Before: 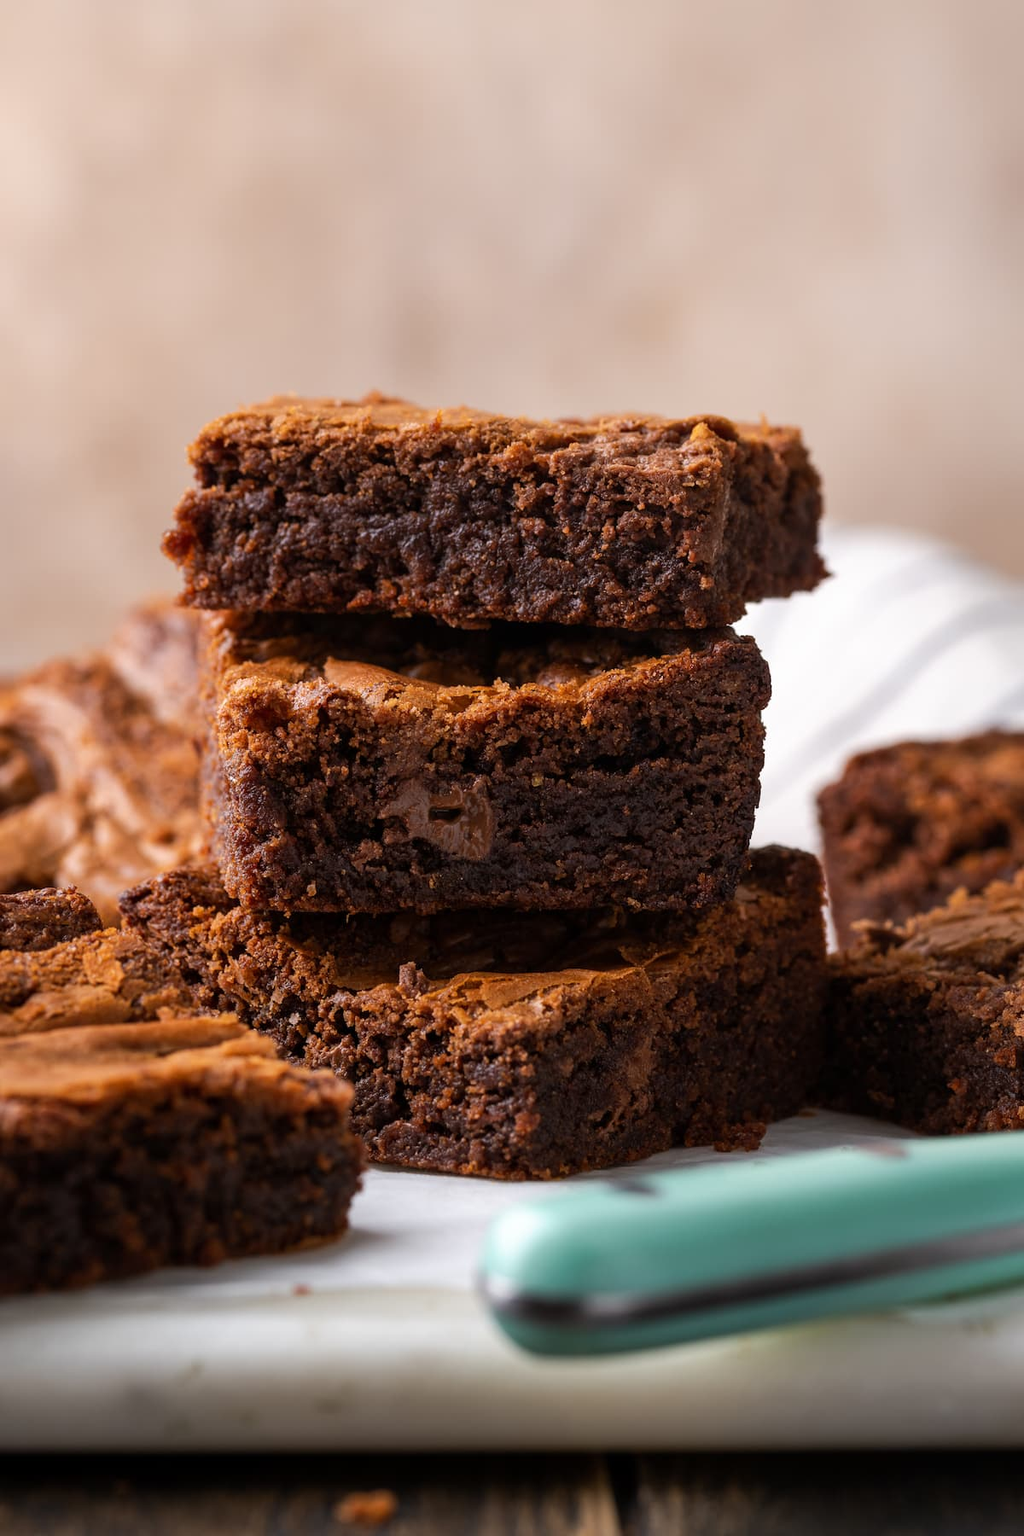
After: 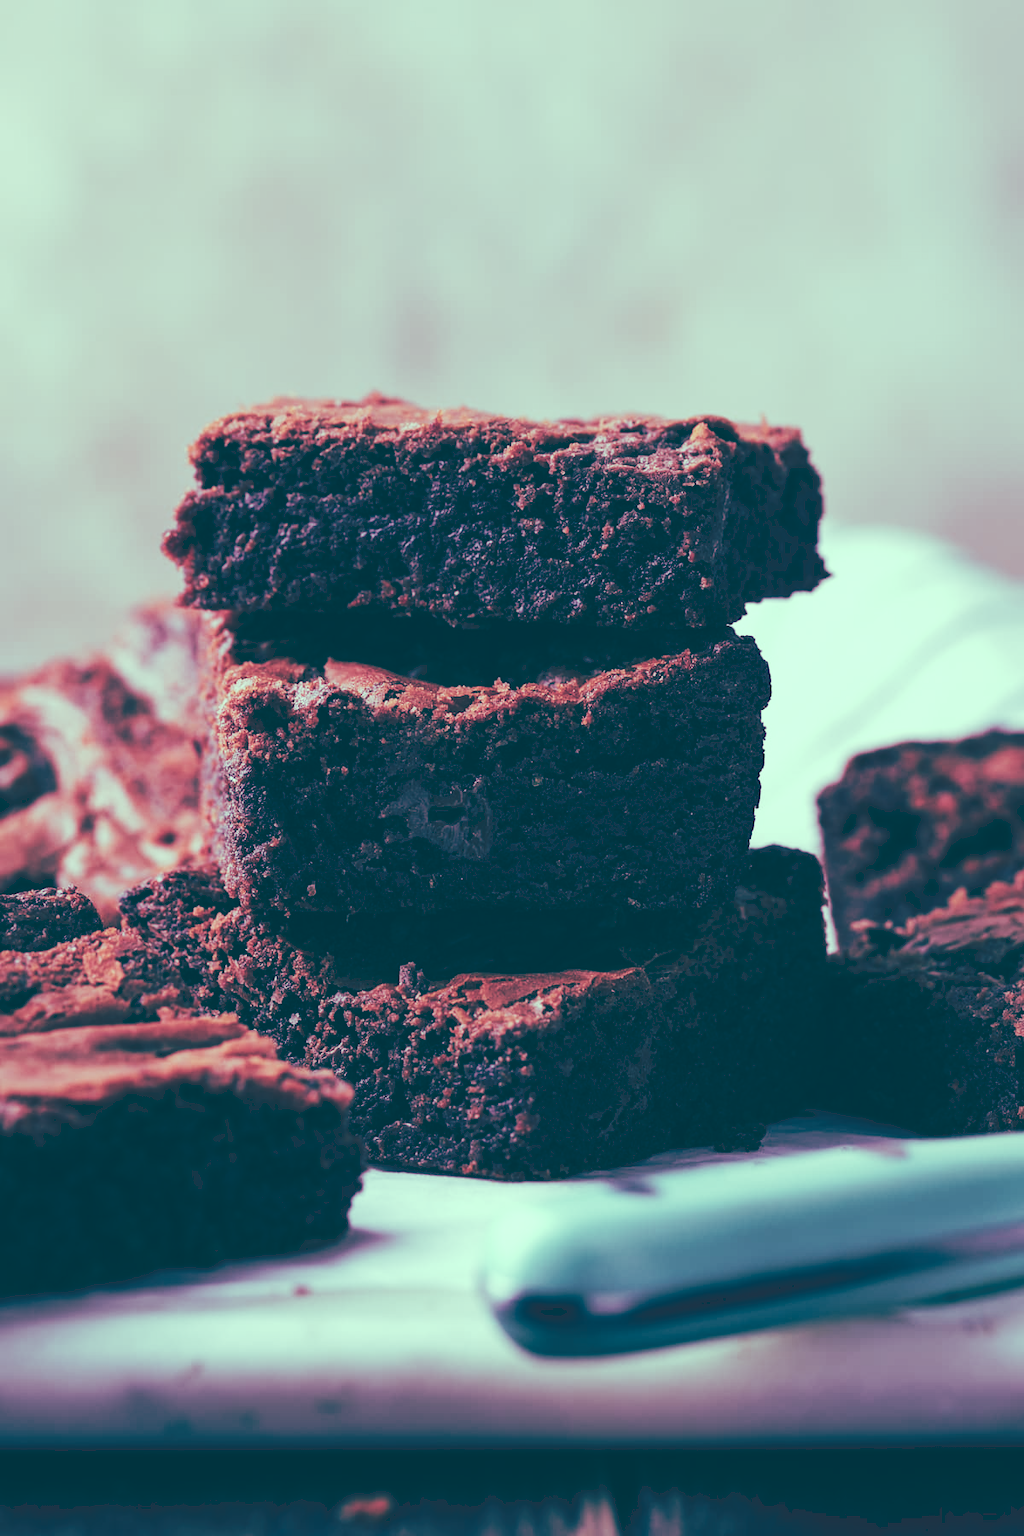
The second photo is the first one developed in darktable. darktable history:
tone curve: curves: ch0 [(0, 0) (0.003, 0.183) (0.011, 0.183) (0.025, 0.184) (0.044, 0.188) (0.069, 0.197) (0.1, 0.204) (0.136, 0.212) (0.177, 0.226) (0.224, 0.24) (0.277, 0.273) (0.335, 0.322) (0.399, 0.388) (0.468, 0.468) (0.543, 0.579) (0.623, 0.686) (0.709, 0.792) (0.801, 0.877) (0.898, 0.939) (1, 1)], preserve colors none
color look up table: target L [96.33, 90.68, 85.58, 87.95, 72.97, 57.99, 52.92, 53.02, 48.17, 45.69, 29.69, 27.48, 6.868, 200.75, 87.78, 73.72, 65.84, 70.67, 59.57, 47.21, 43.56, 42.82, 41.51, 37.76, 36.06, 24.71, 18.75, 10.87, 88.96, 72.95, 81.09, 72.62, 58.29, 66.89, 52.84, 44.19, 47.85, 35.99, 40.06, 20.32, 22.56, 11.97, 7.404, 92.63, 83.69, 66.86, 55.83, 58.04, 38.89], target a [-41.65, -44.12, -27.59, -50.15, -16.56, -12.52, -24.97, 4.004, -17.75, 3.868, -25.58, -38.35, -16.11, 0, -22.78, 2.63, 7.732, 10.73, 7.287, 51.03, 43.13, 23.41, 21.32, 6.582, 31.02, 22.82, -50.31, -27.22, -25.54, 6.26, -2.193, -1.621, 4.6, -16.12, 36.44, 28.61, 11.44, 9.683, 21.19, -37.97, 1.08, -27.84, -14.49, -50.62, -44.2, -16.55, -20.38, -15.91, -8.806], target b [19.11, 39.38, 33.86, 25.77, 7.894, 19.04, 12.75, 13.01, 1.09, -5.38, -14.81, -11.79, -34.43, -0.001, 12.14, 6.504, 23.8, -2.588, -6.462, 12.57, -6.281, -9.135, 1.707, -16.15, -15.38, -11.64, -20.12, -34.8, 4.179, -6.236, -6.034, -20.11, -23.89, -27.5, -25.47, -24.32, -43.81, -23.28, -56.12, -26.31, -41.84, -41.05, -44.37, 13.55, -1.366, -10.16, -9.151, -25.02, -27.47], num patches 49
